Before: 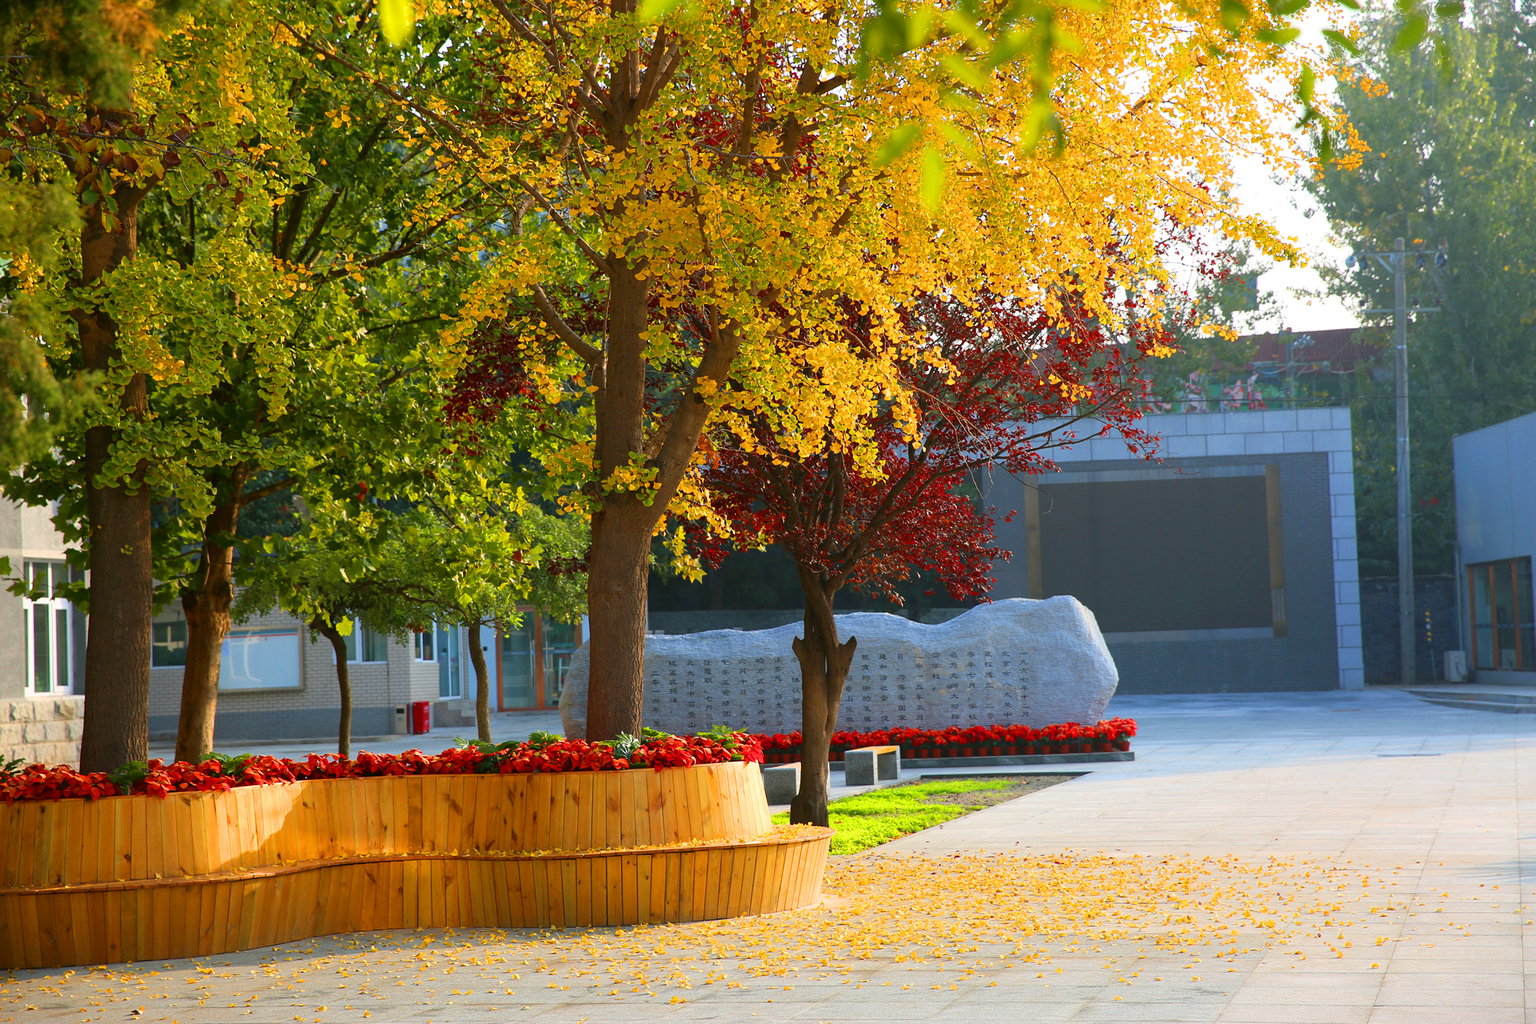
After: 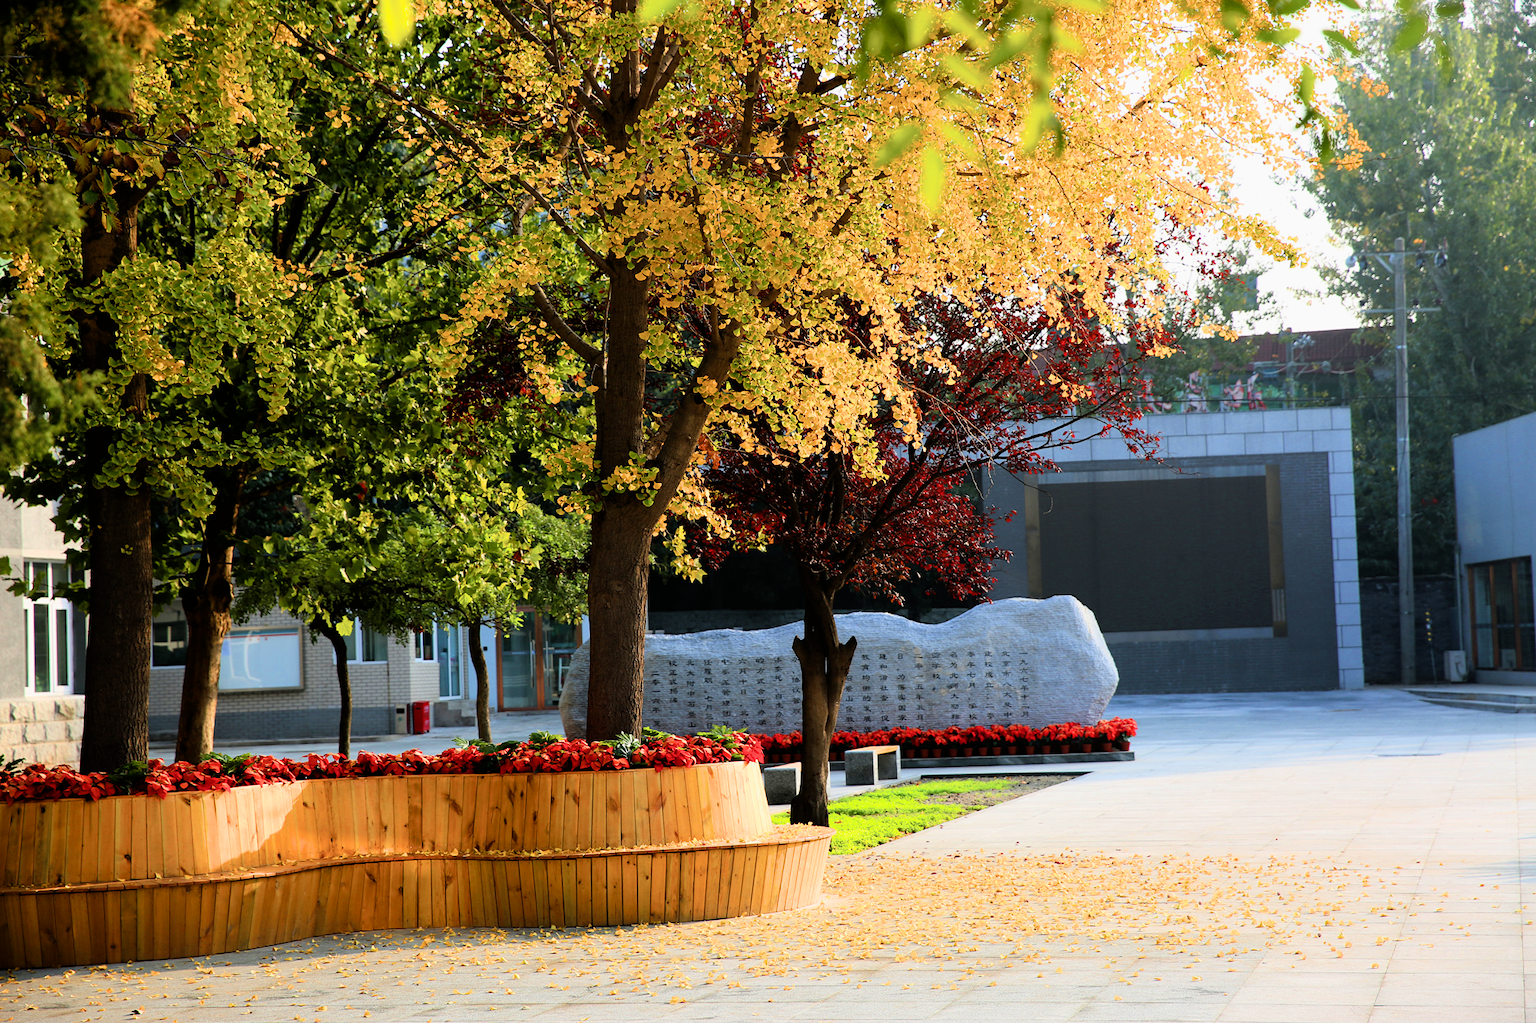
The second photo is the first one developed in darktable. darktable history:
filmic rgb: black relative exposure -5.31 EV, white relative exposure 2.86 EV, dynamic range scaling -37.46%, hardness 4, contrast 1.59, highlights saturation mix -0.495%
